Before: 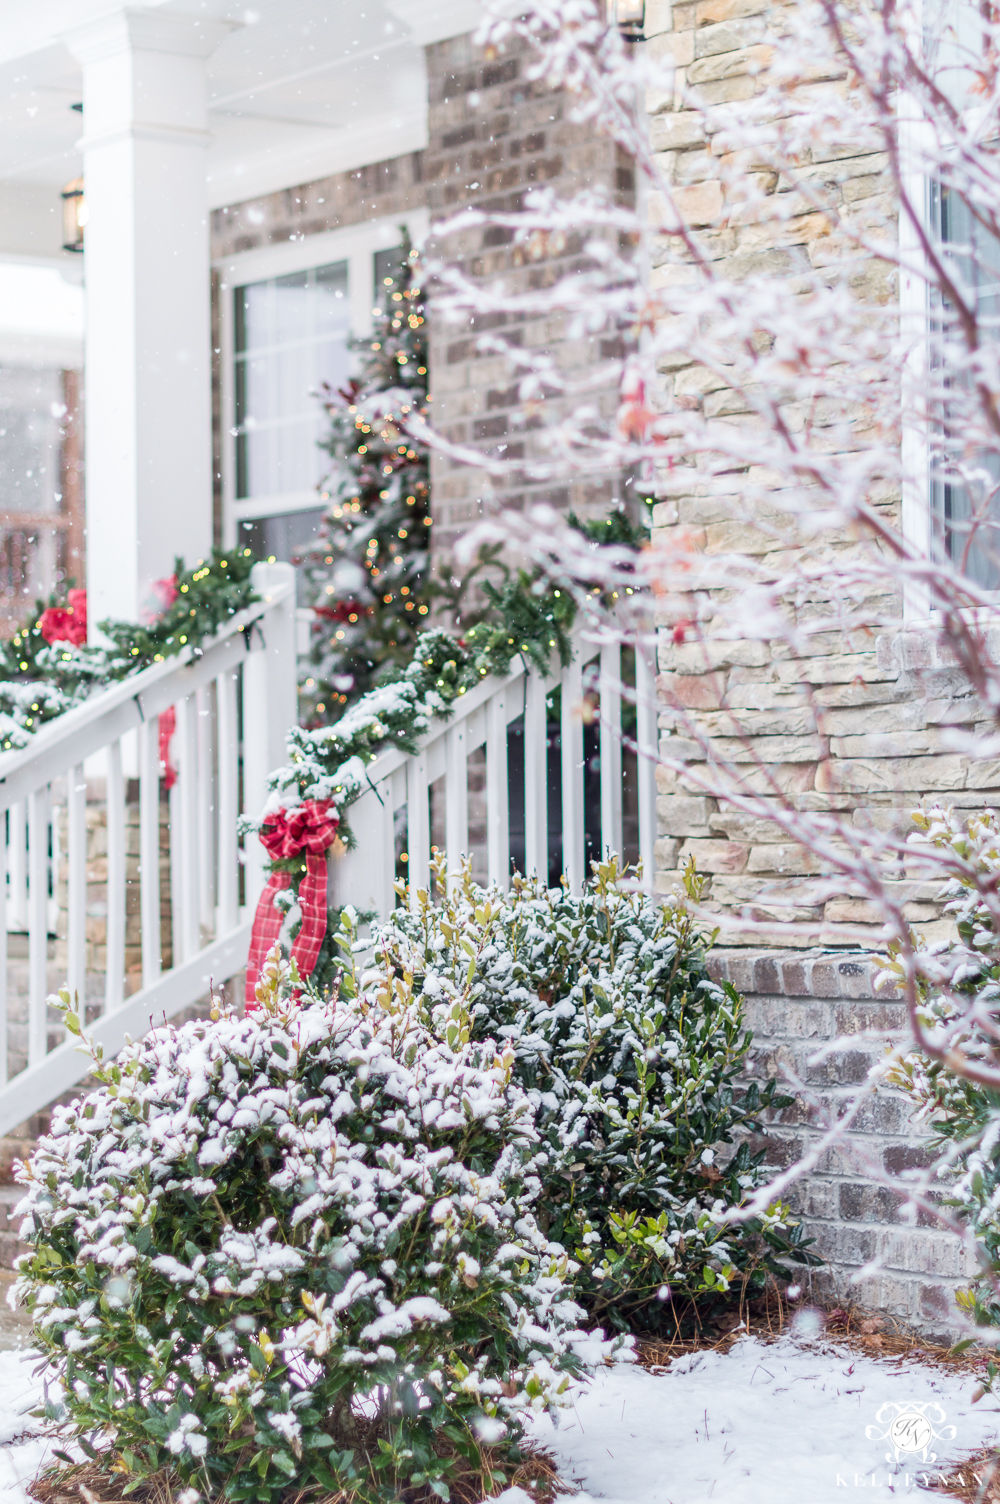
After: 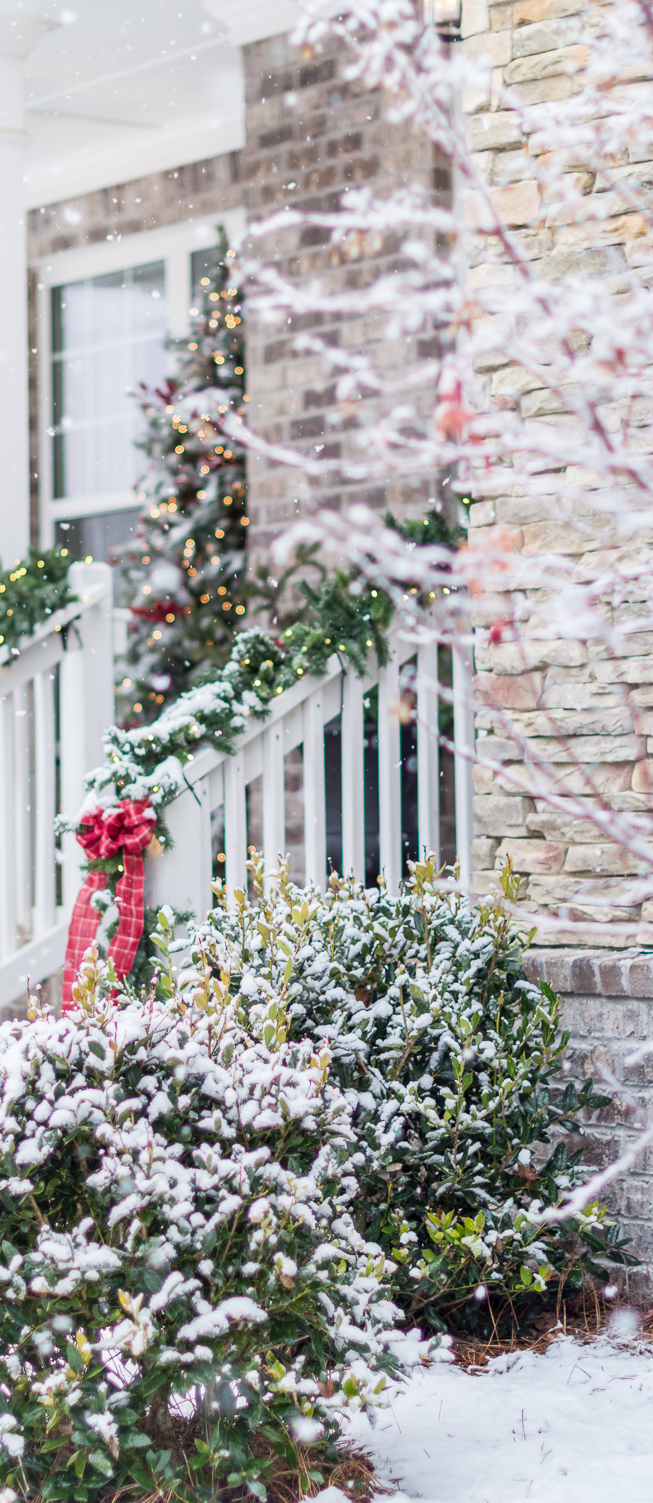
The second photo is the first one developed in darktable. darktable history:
crop and rotate: left 18.374%, right 16.26%
